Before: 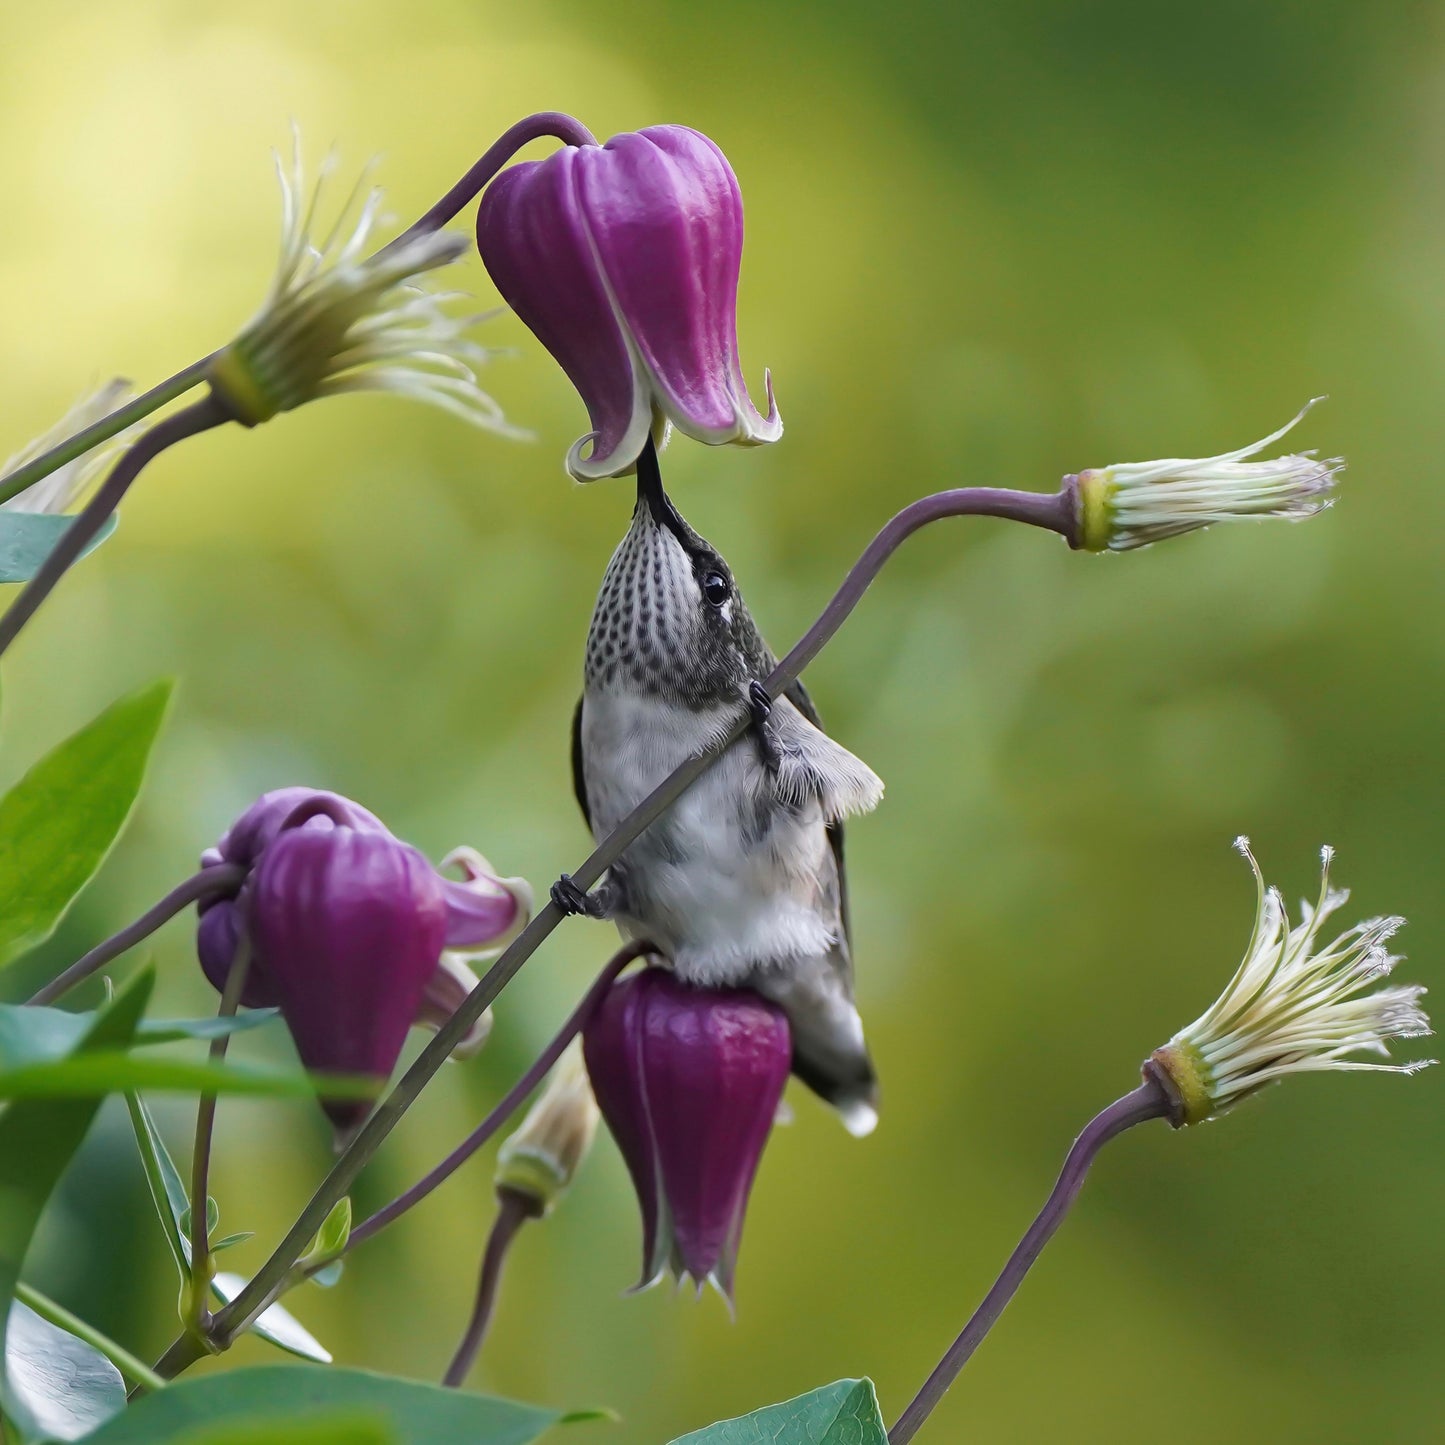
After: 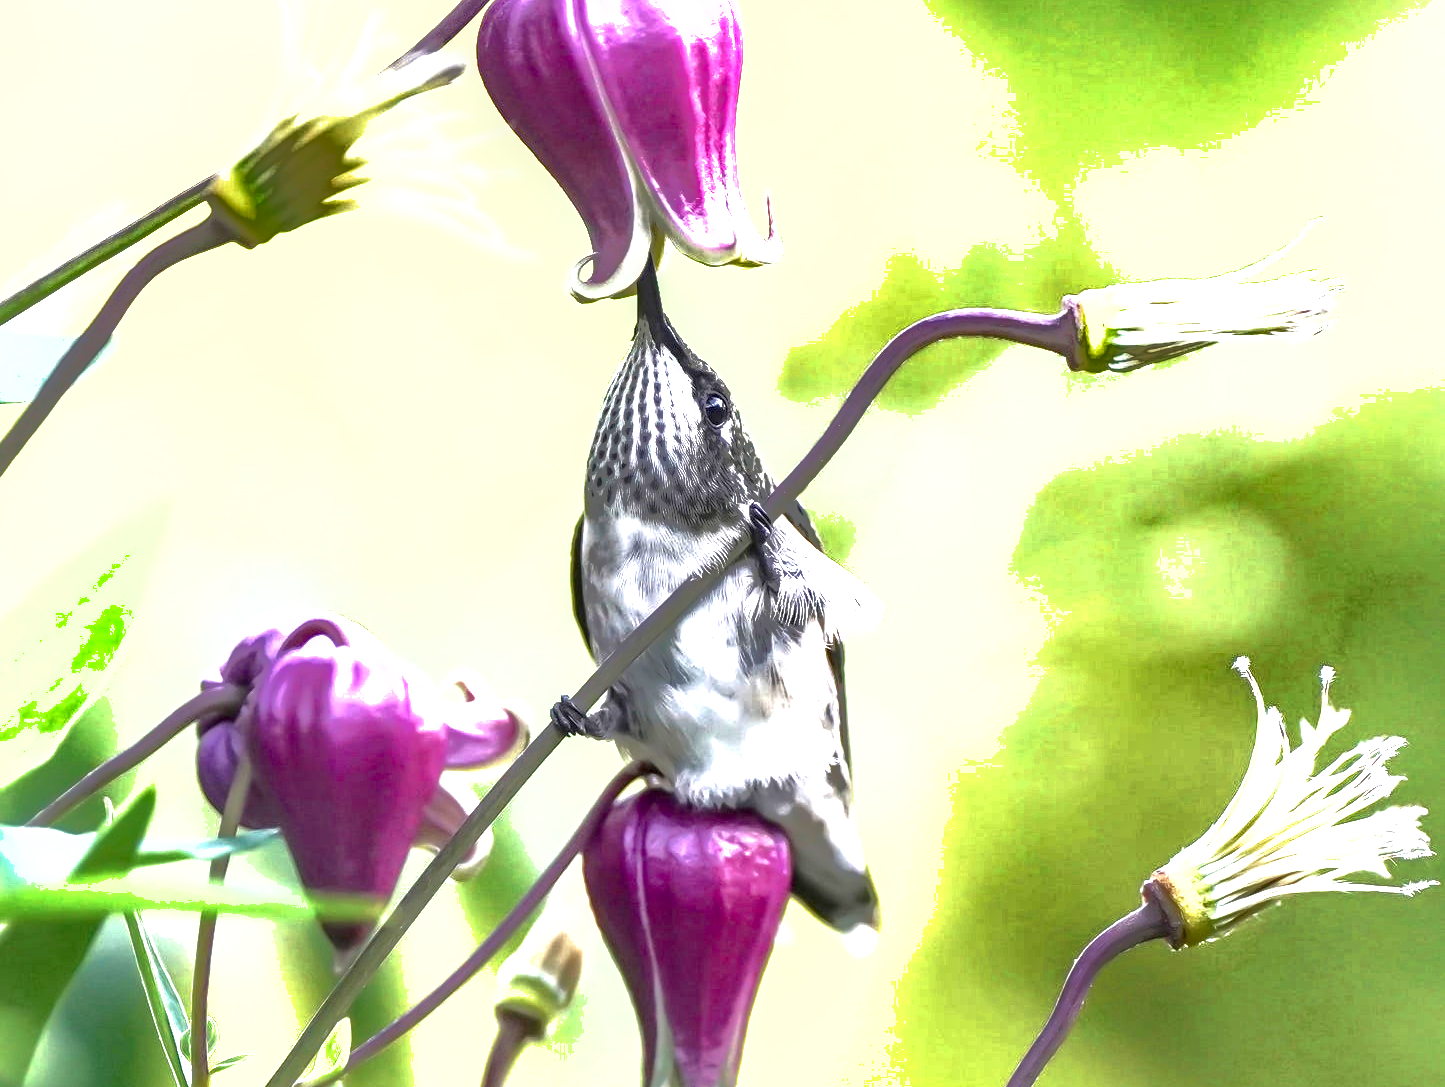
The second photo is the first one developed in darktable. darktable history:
crop and rotate: top 12.426%, bottom 12.34%
tone equalizer: on, module defaults
local contrast: detail 150%
shadows and highlights: shadows 39.6, highlights -60.01
exposure: black level correction 0, exposure 1.969 EV, compensate exposure bias true, compensate highlight preservation false
color balance rgb: perceptual saturation grading › global saturation -0.012%, perceptual saturation grading › highlights -19.967%, perceptual saturation grading › shadows 20.083%, saturation formula JzAzBz (2021)
